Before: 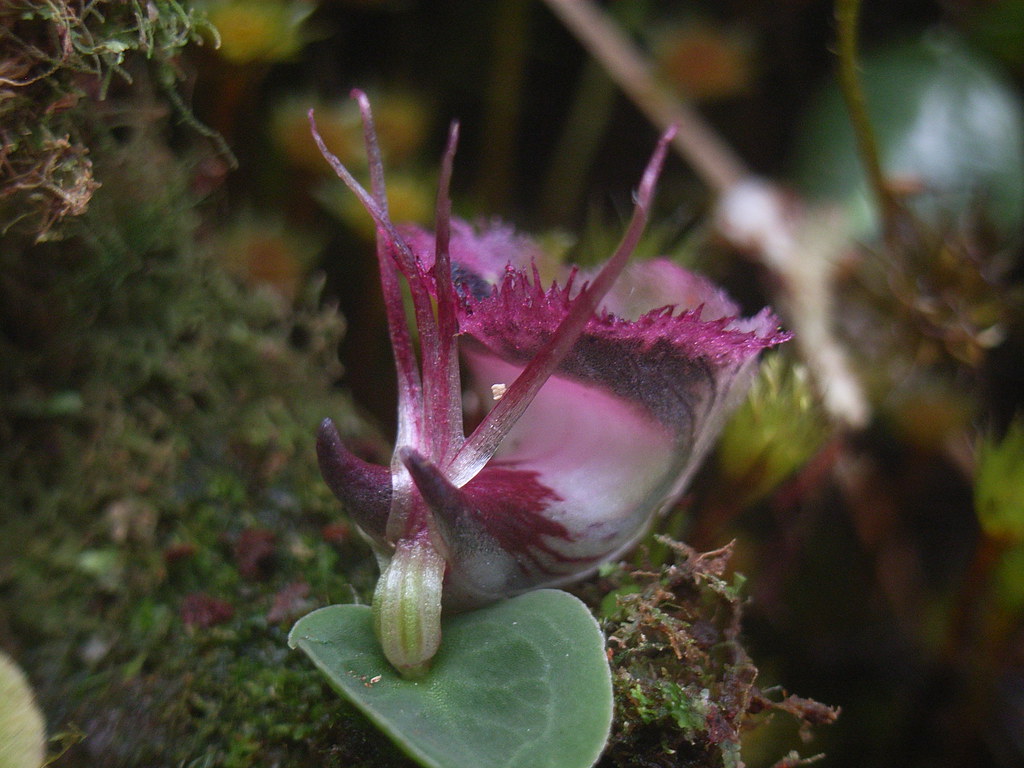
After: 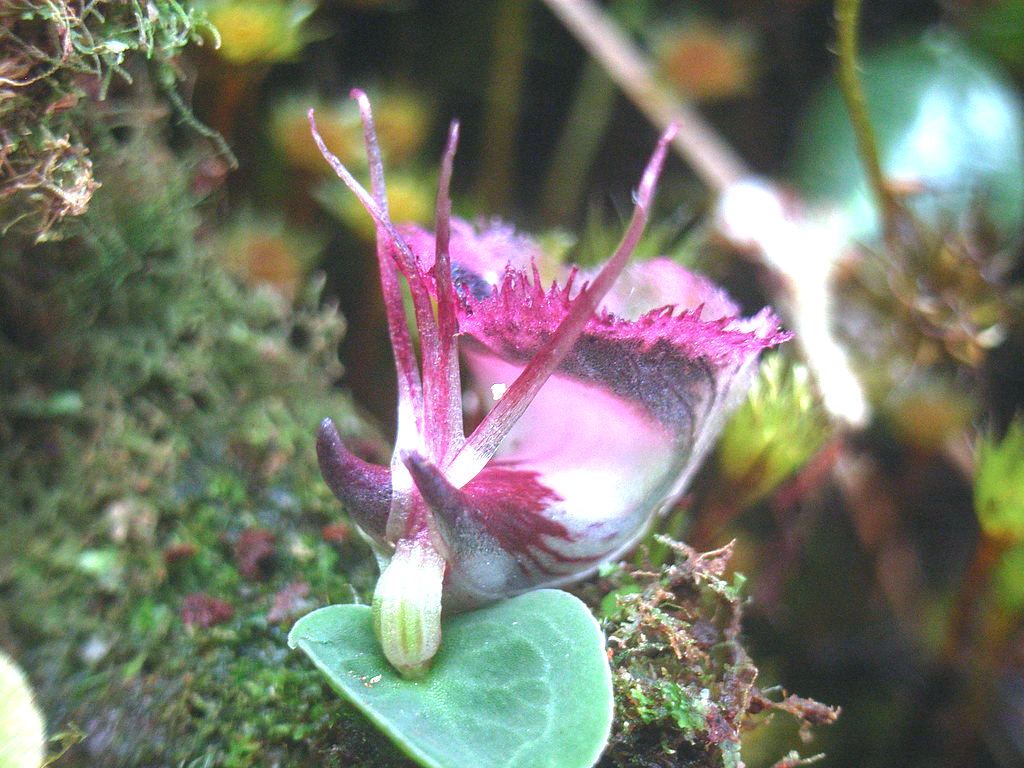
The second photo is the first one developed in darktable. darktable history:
local contrast: detail 110%
exposure: black level correction 0, exposure 1.9 EV, compensate highlight preservation false
color calibration: illuminant Planckian (black body), x 0.375, y 0.373, temperature 4117 K
